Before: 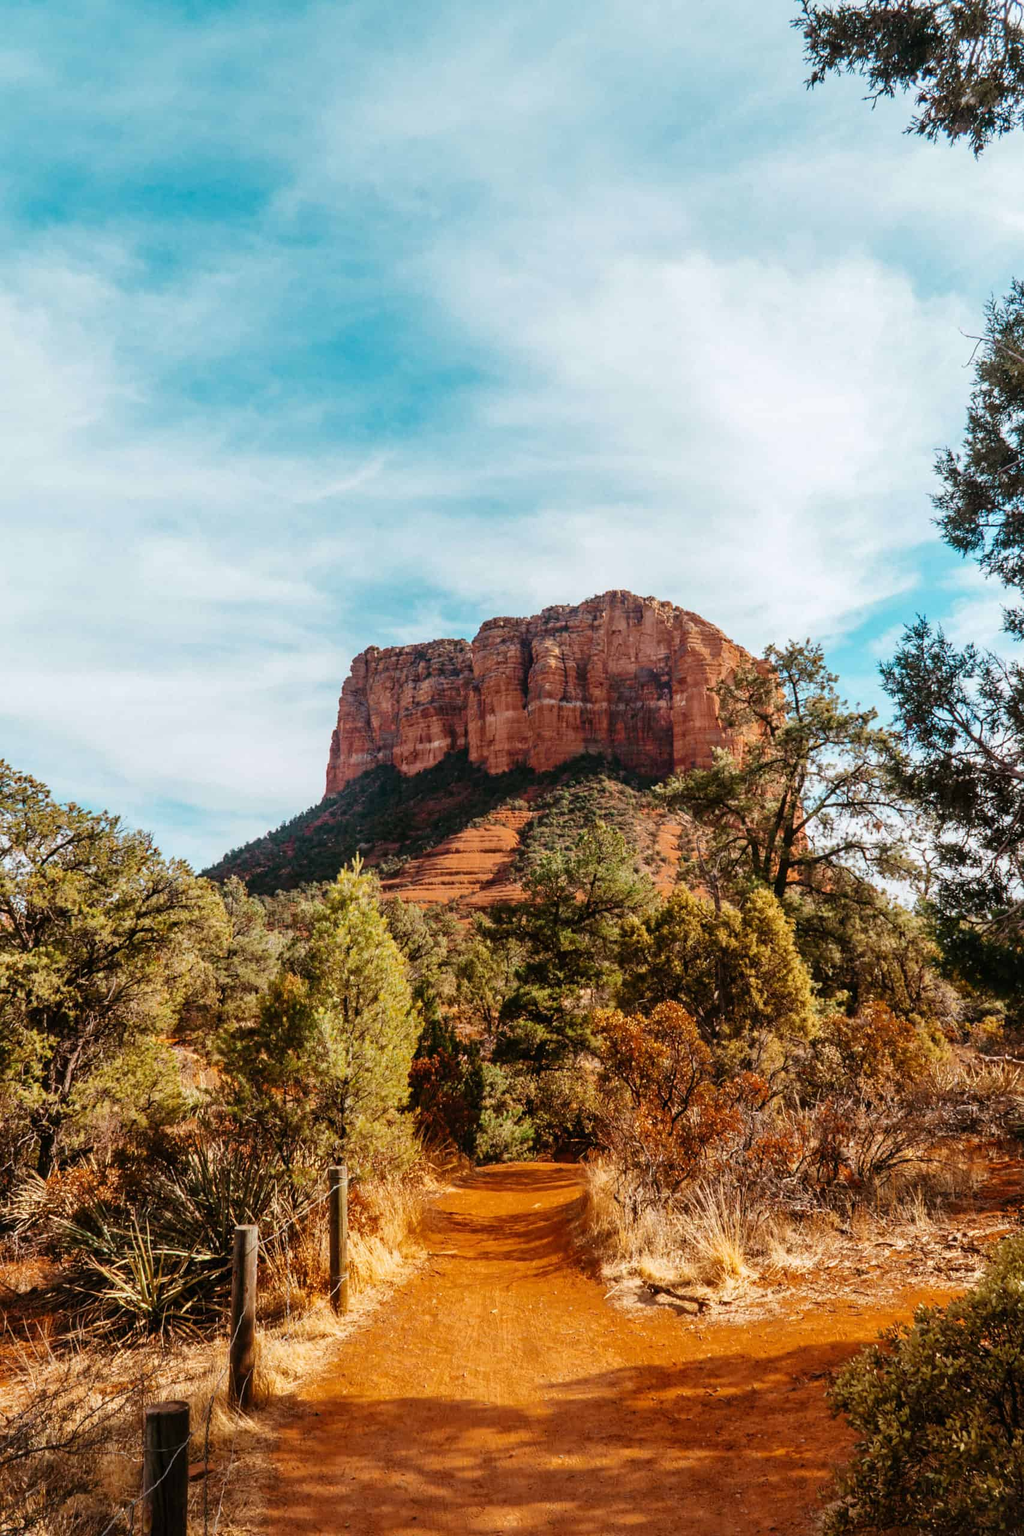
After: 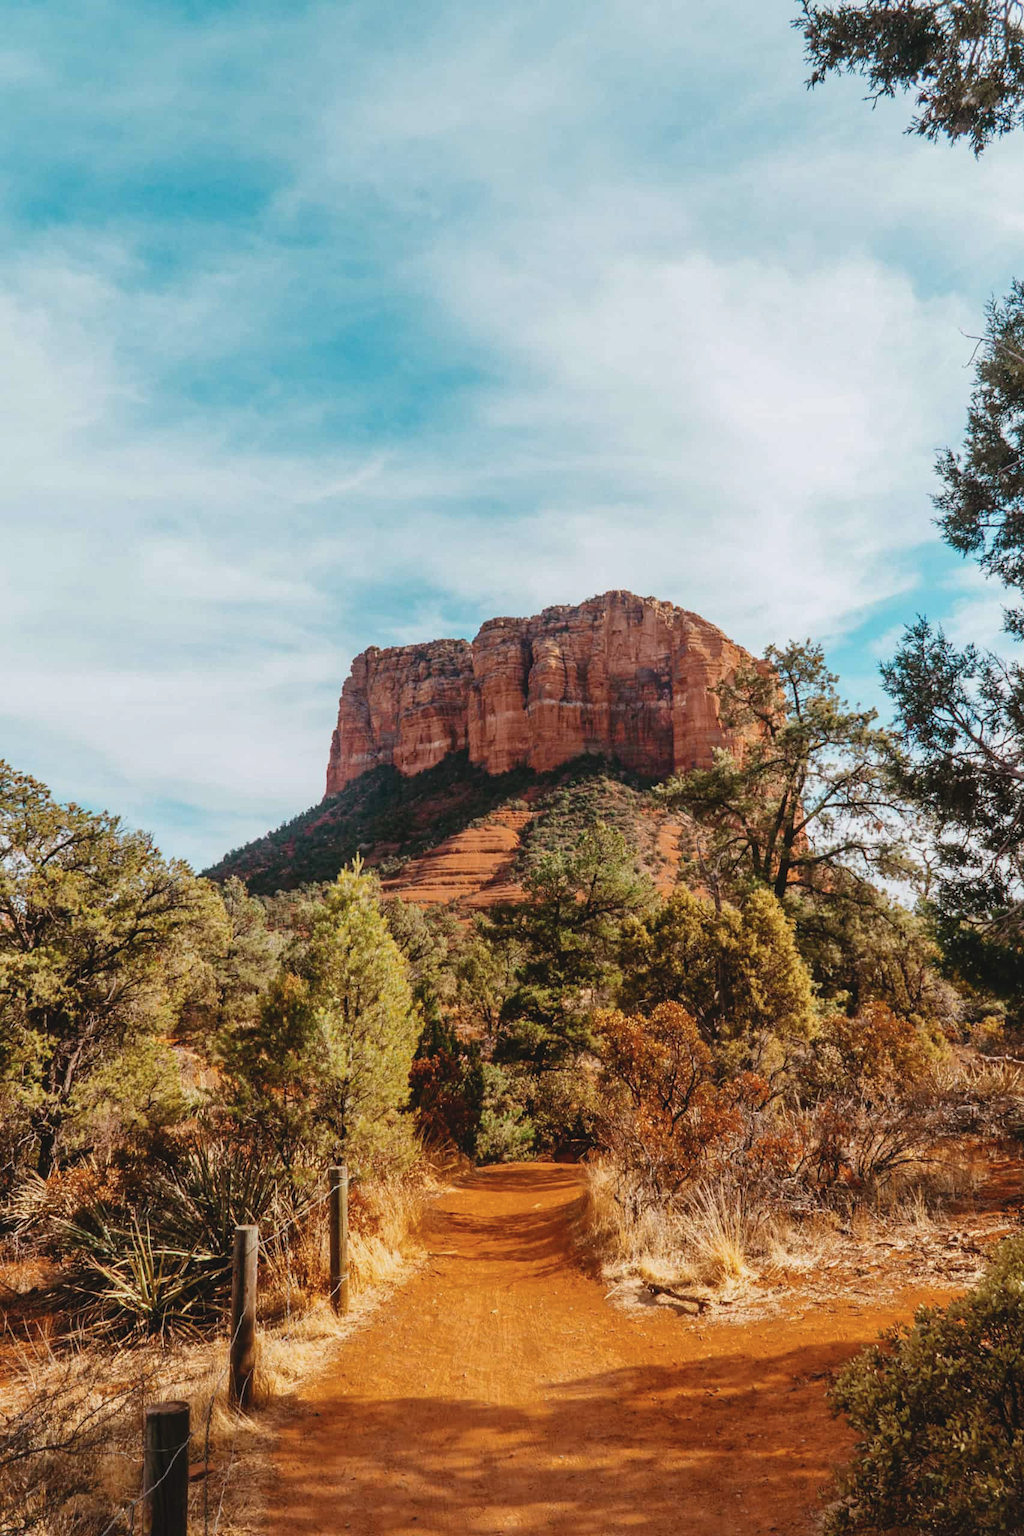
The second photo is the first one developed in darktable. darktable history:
color balance rgb: global vibrance 0.5%
contrast brightness saturation: contrast -0.1, saturation -0.1
